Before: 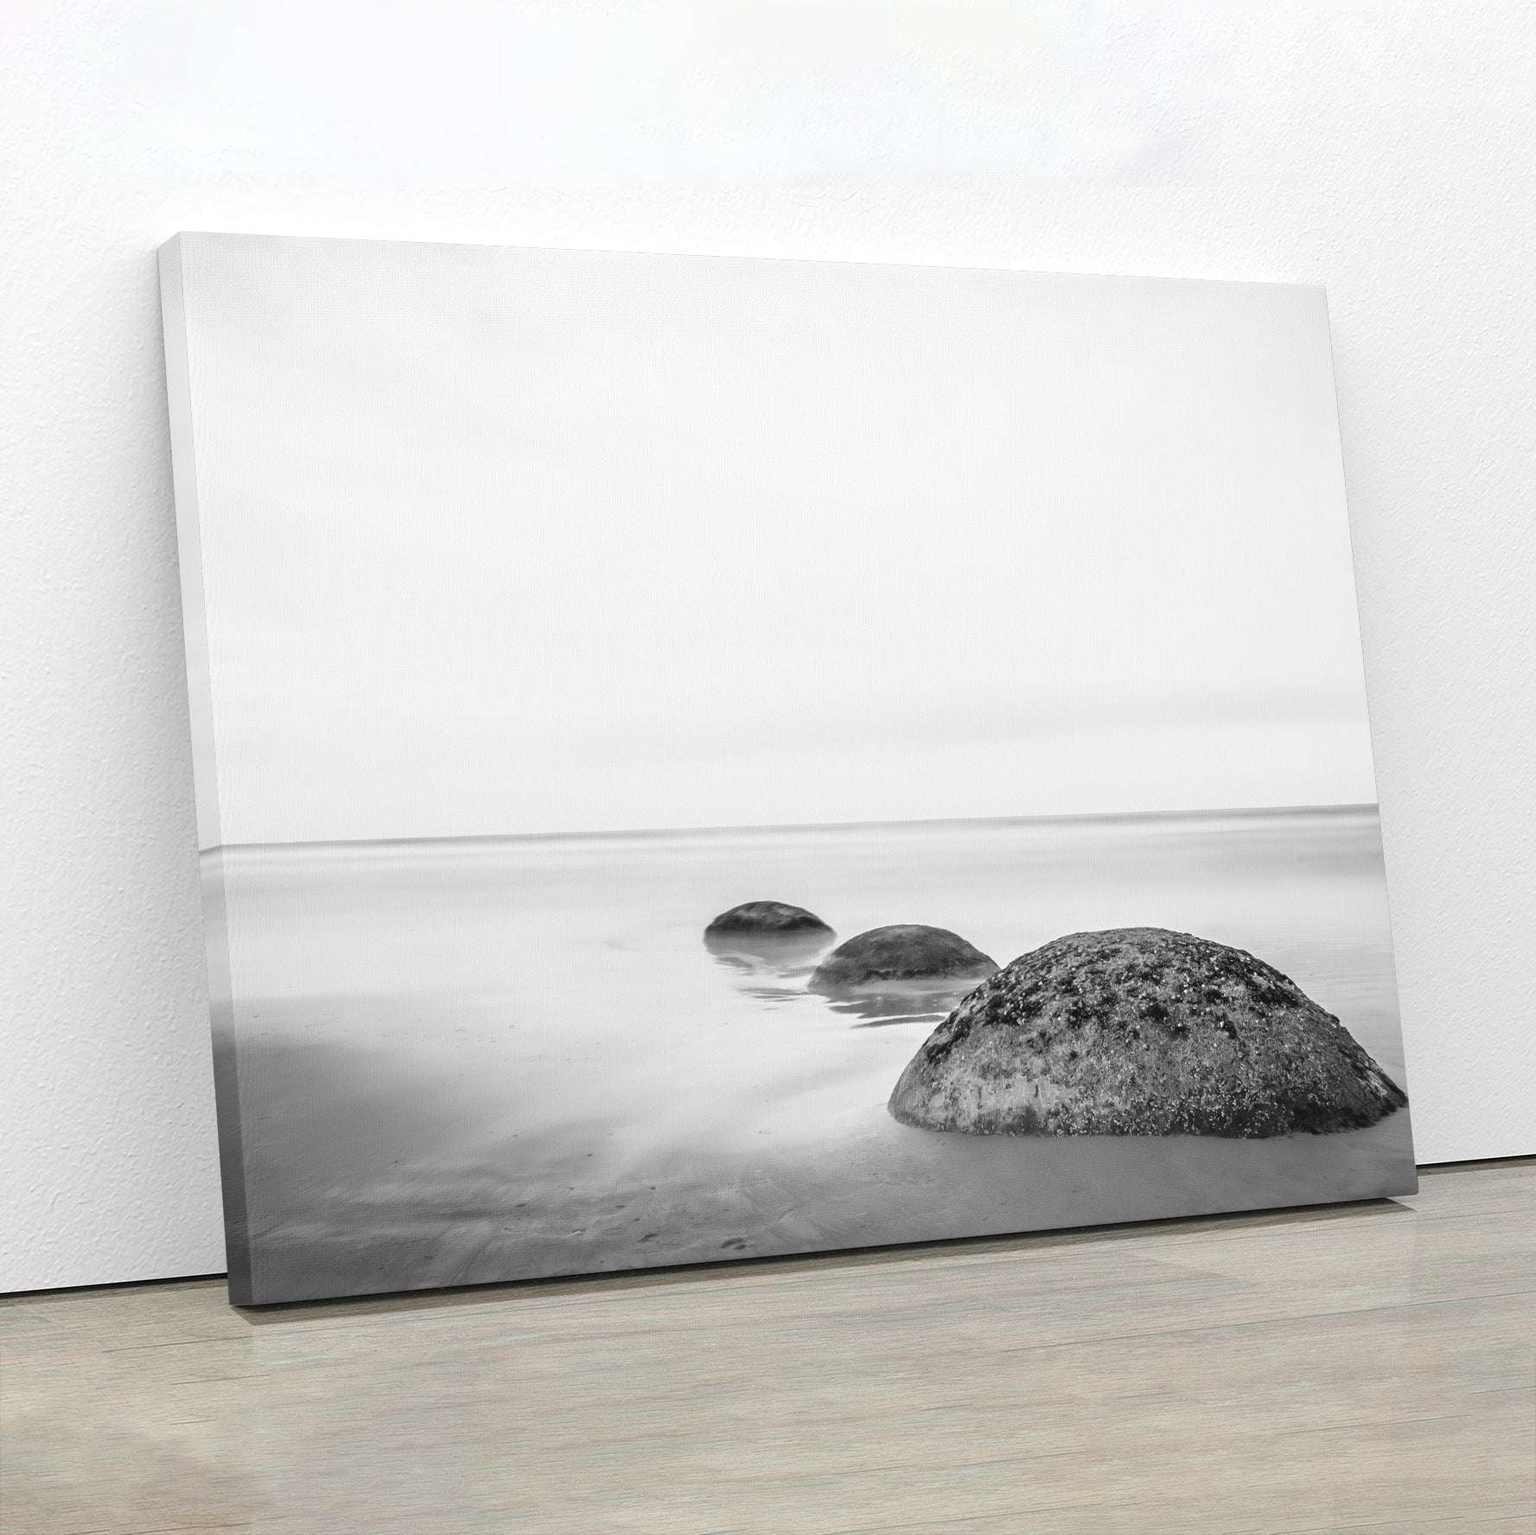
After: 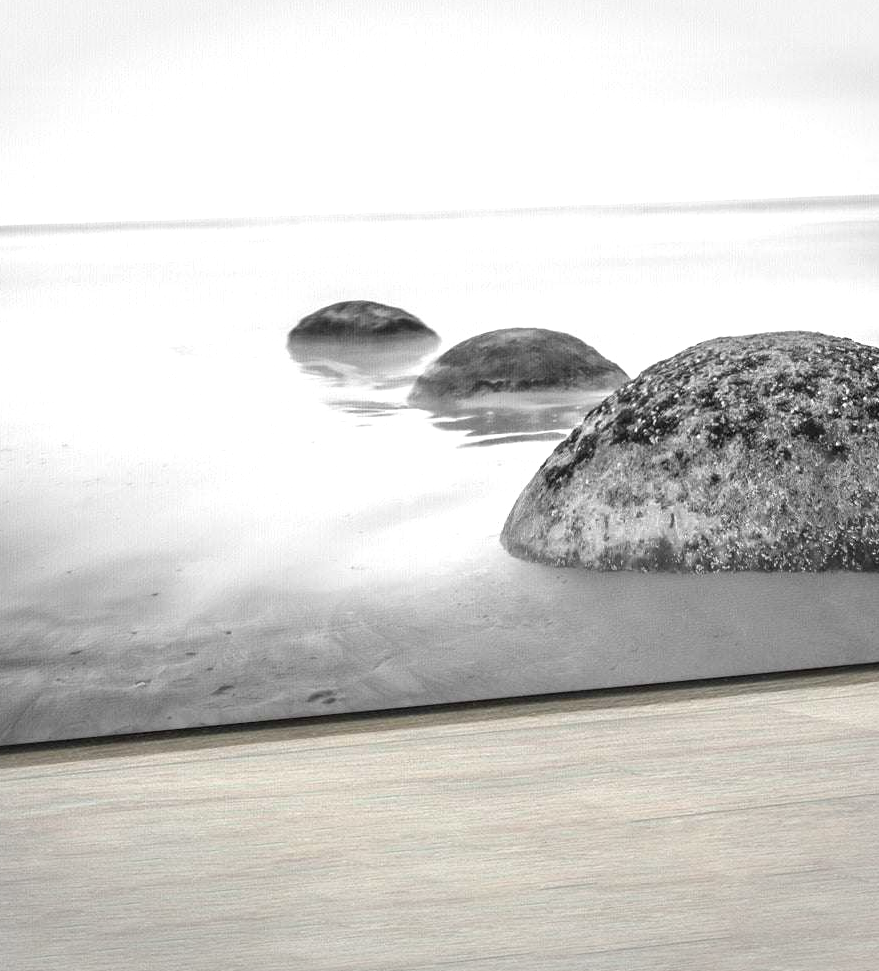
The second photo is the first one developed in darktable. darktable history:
vignetting: fall-off start 100%, brightness -0.282, width/height ratio 1.31
exposure: black level correction 0, exposure 0.5 EV, compensate highlight preservation false
crop: left 29.672%, top 41.786%, right 20.851%, bottom 3.487%
